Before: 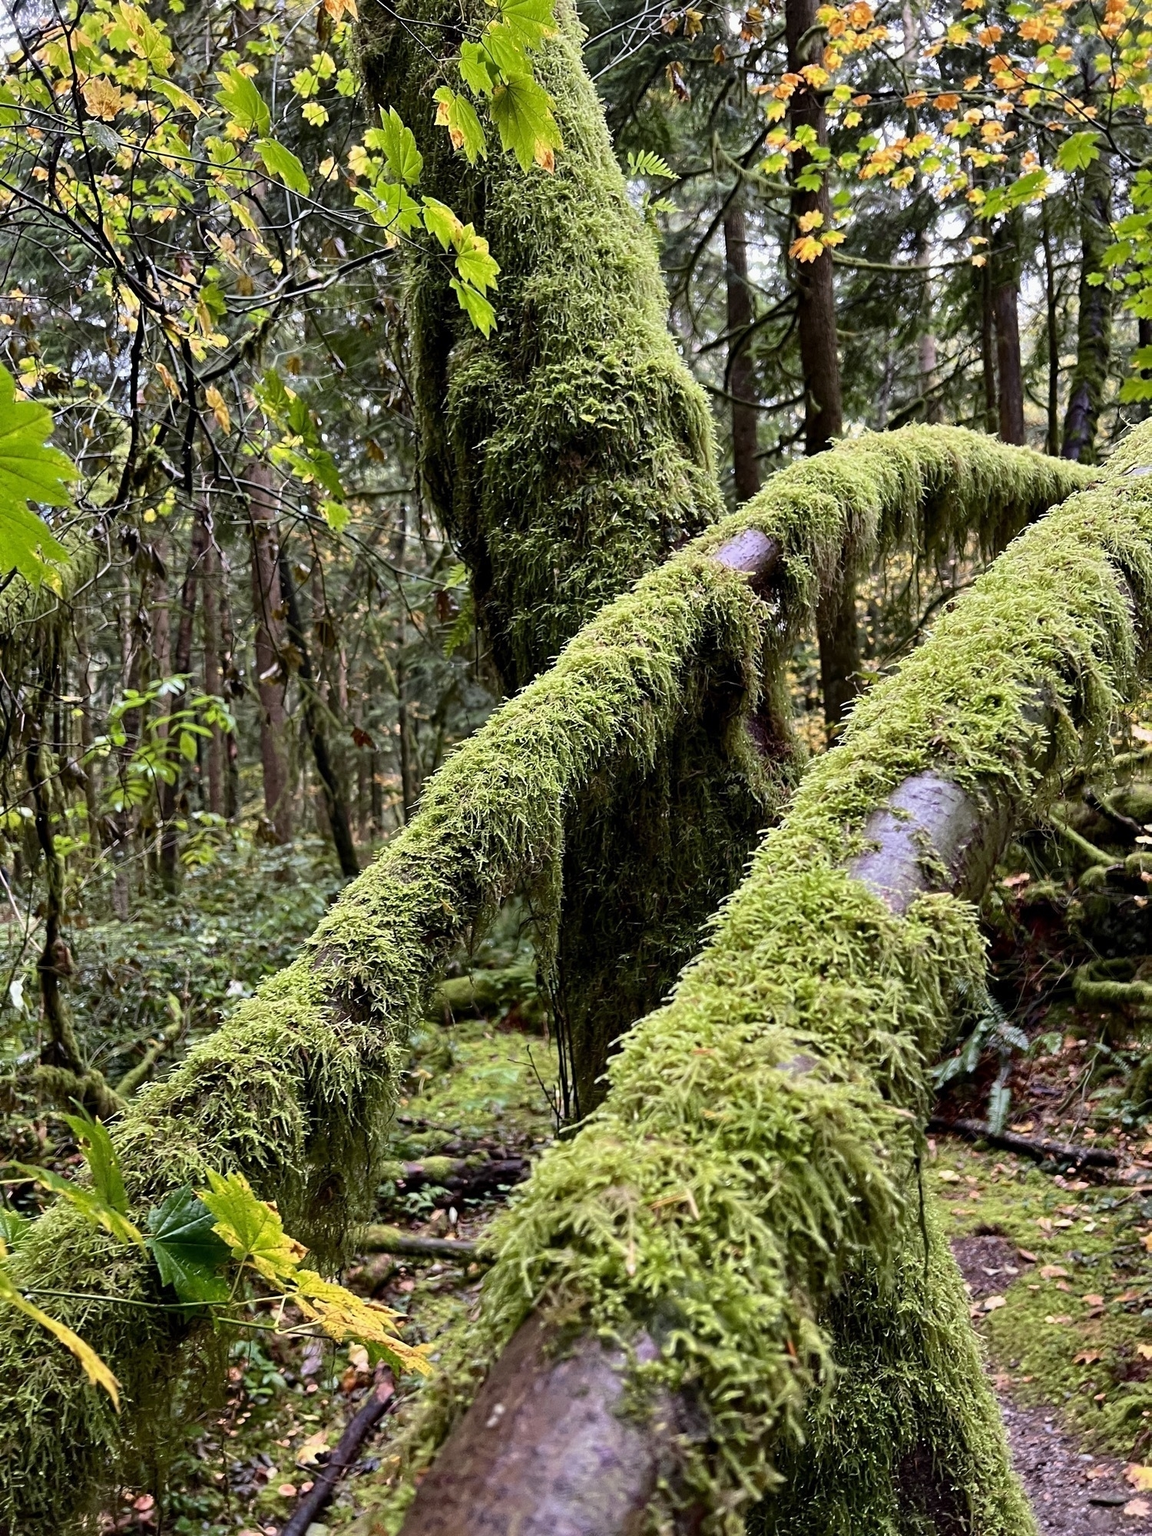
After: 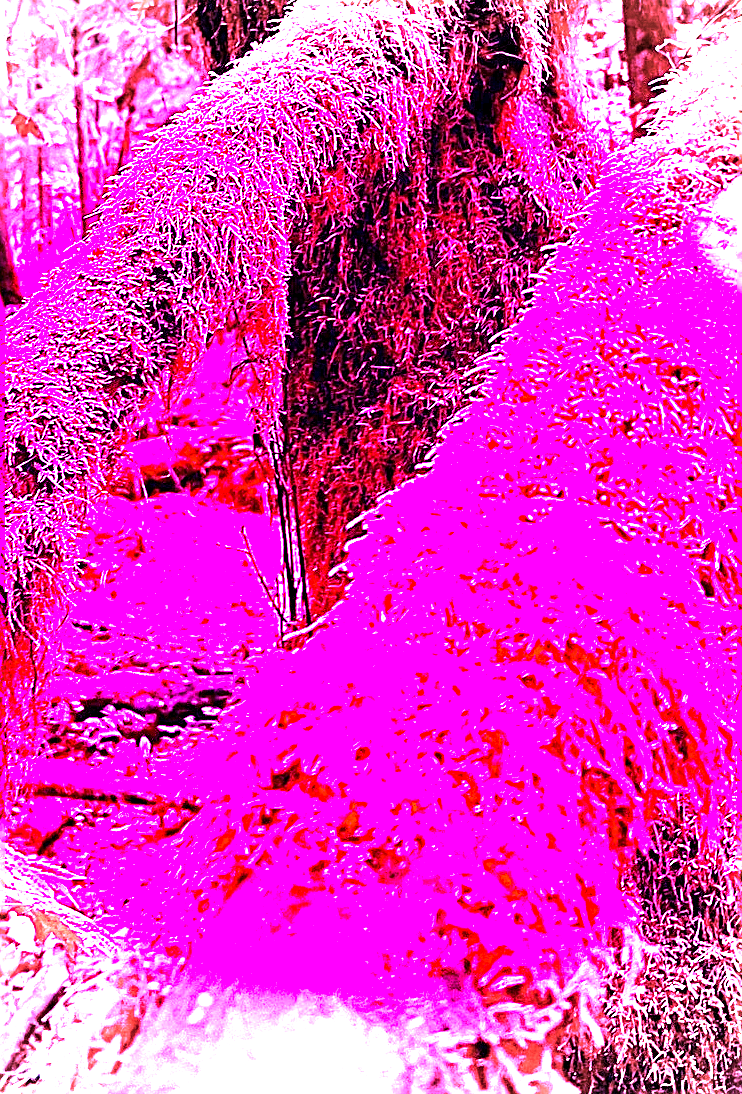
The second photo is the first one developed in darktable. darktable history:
color balance rgb: global vibrance 0.5%
color correction: highlights a* -4.28, highlights b* 6.53
vignetting: brightness -0.167
white balance: red 8, blue 8
crop: left 29.672%, top 41.786%, right 20.851%, bottom 3.487%
sharpen: on, module defaults
